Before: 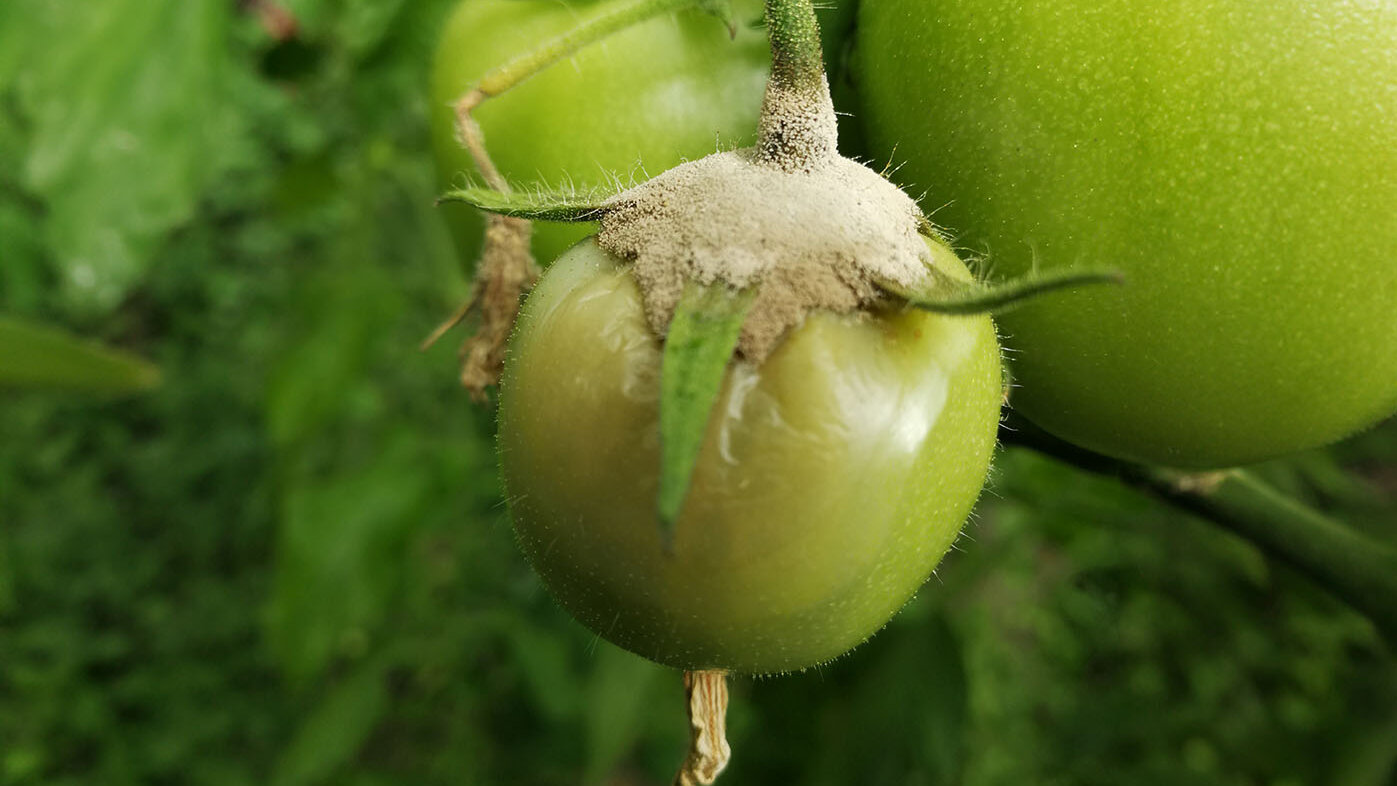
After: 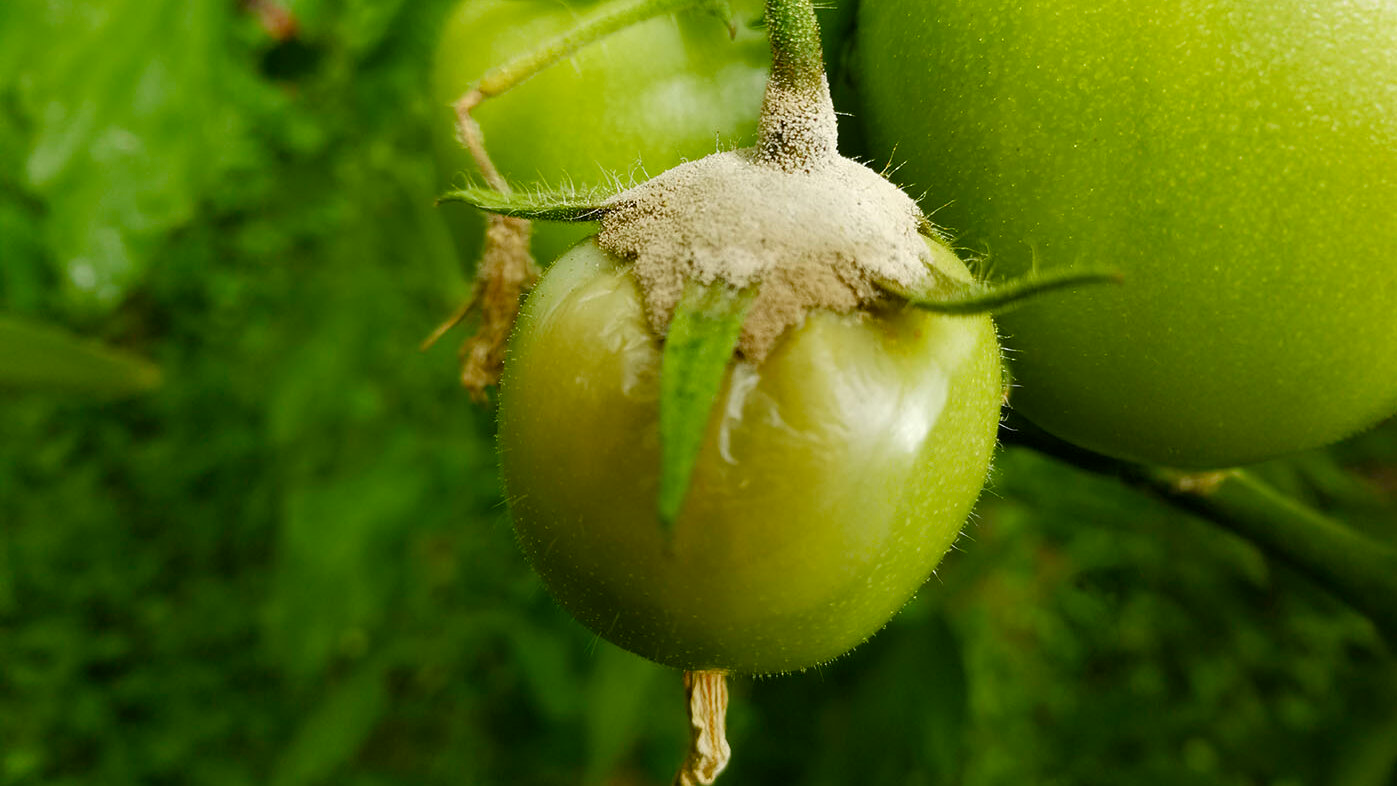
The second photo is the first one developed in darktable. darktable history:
color balance rgb: perceptual saturation grading › global saturation 0.317%, perceptual saturation grading › mid-tones 6.18%, perceptual saturation grading › shadows 72.41%
